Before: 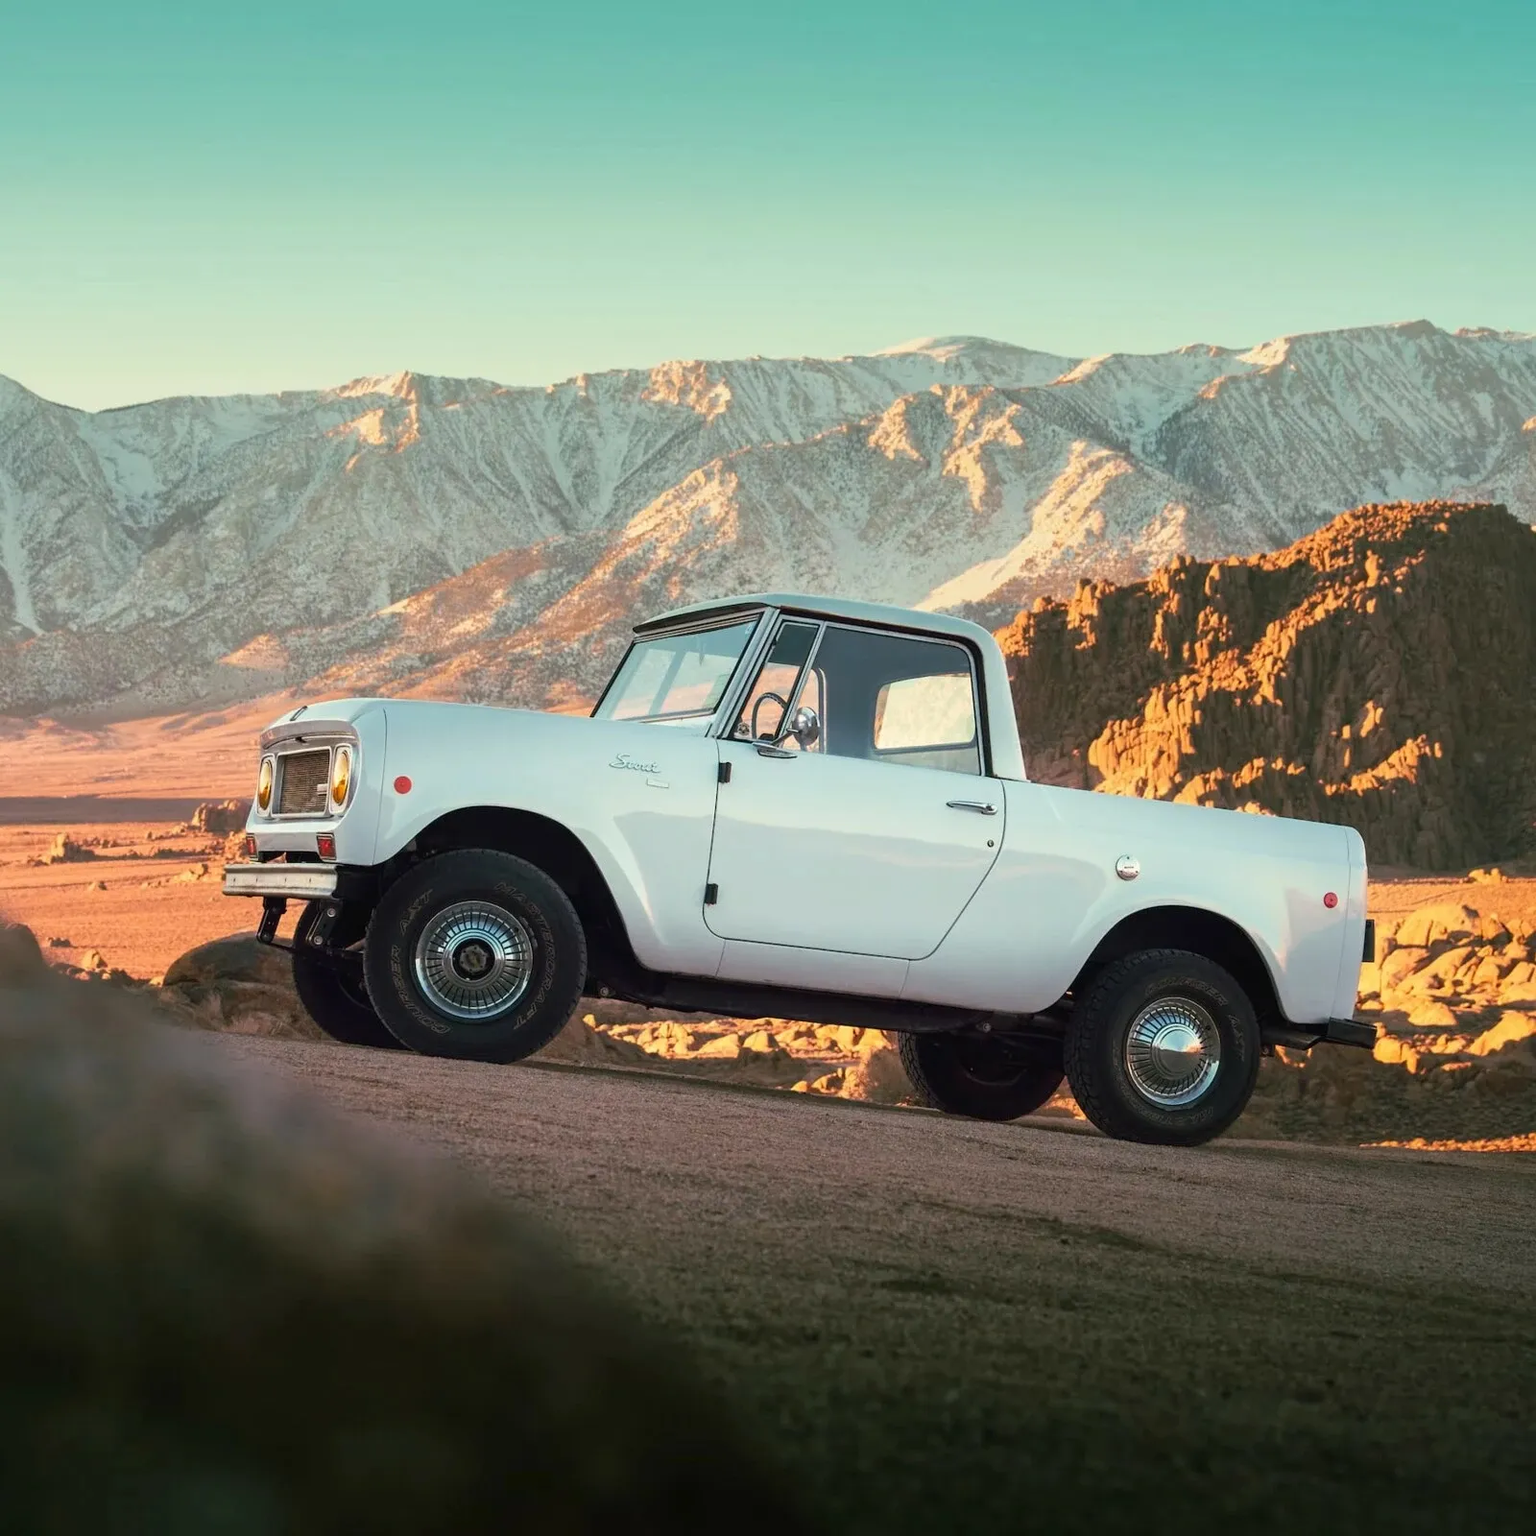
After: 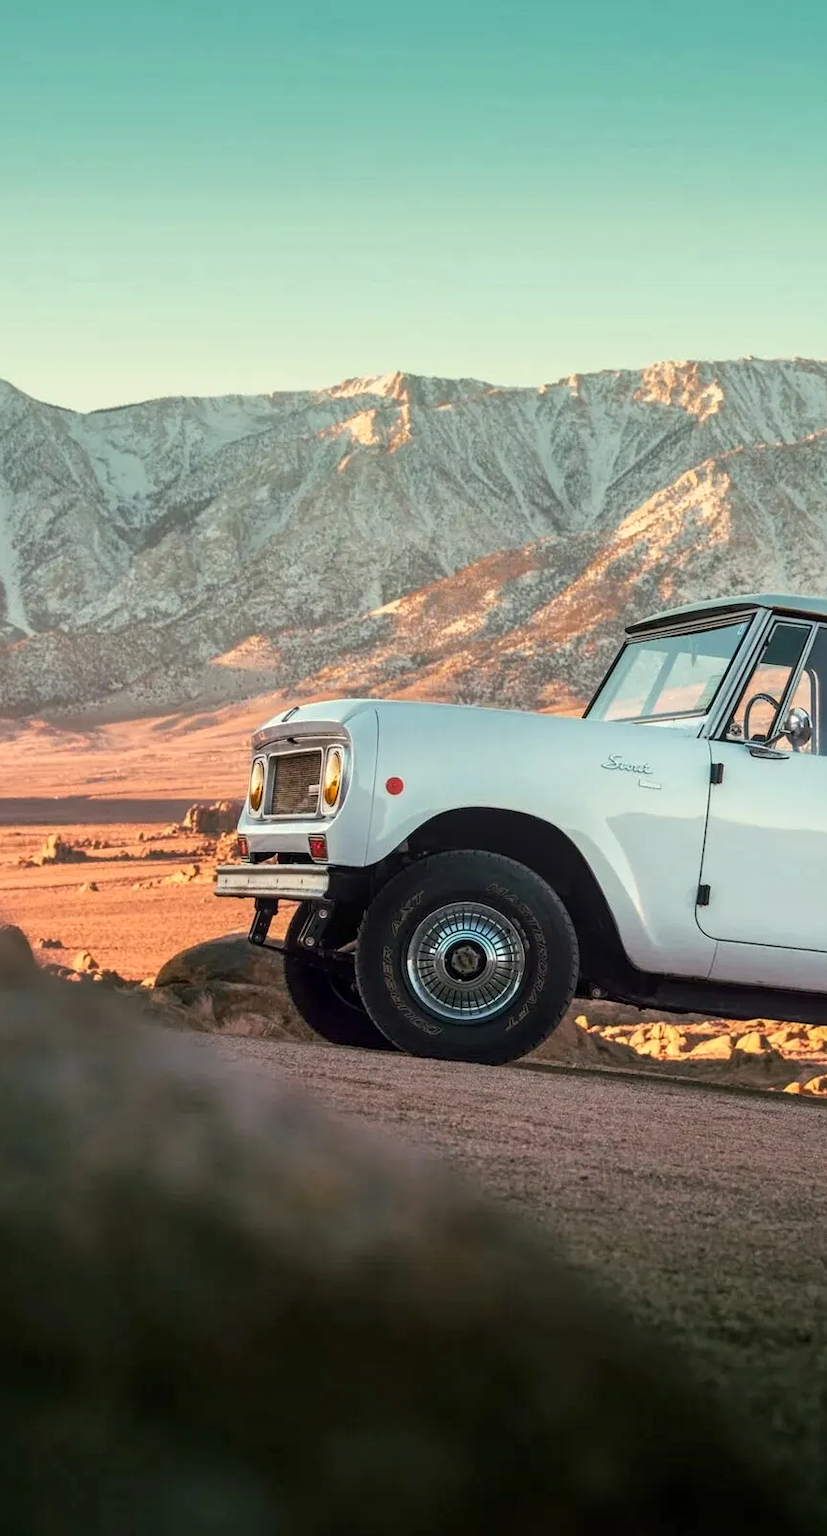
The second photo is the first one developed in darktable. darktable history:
crop: left 0.587%, right 45.588%, bottom 0.086%
local contrast: detail 130%
